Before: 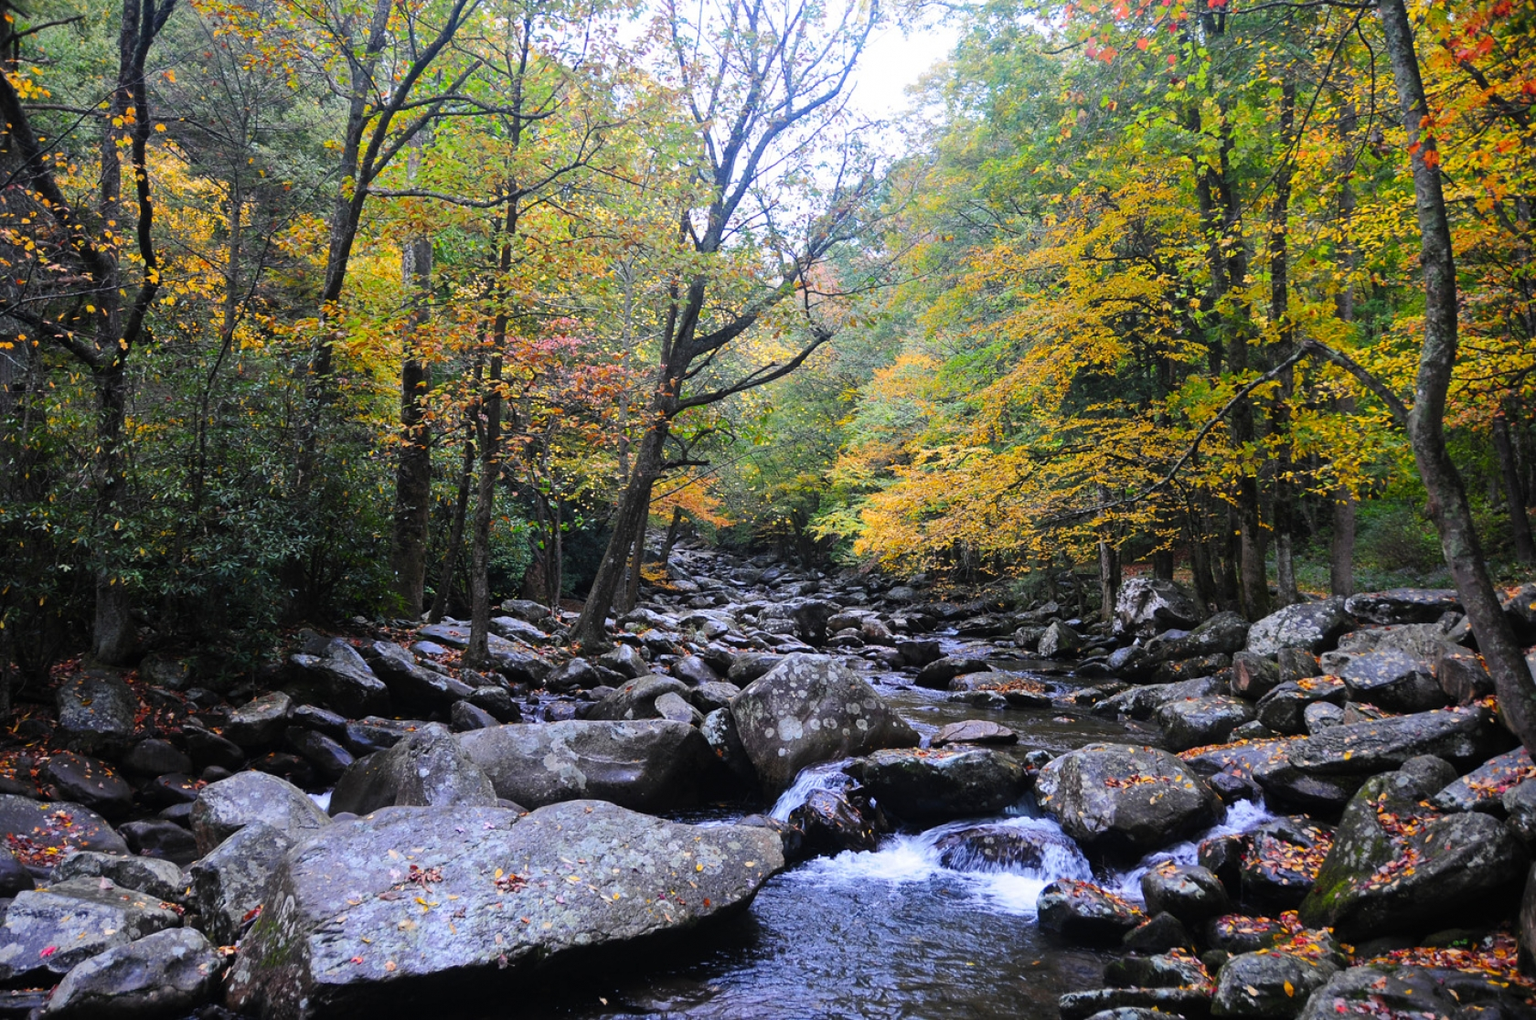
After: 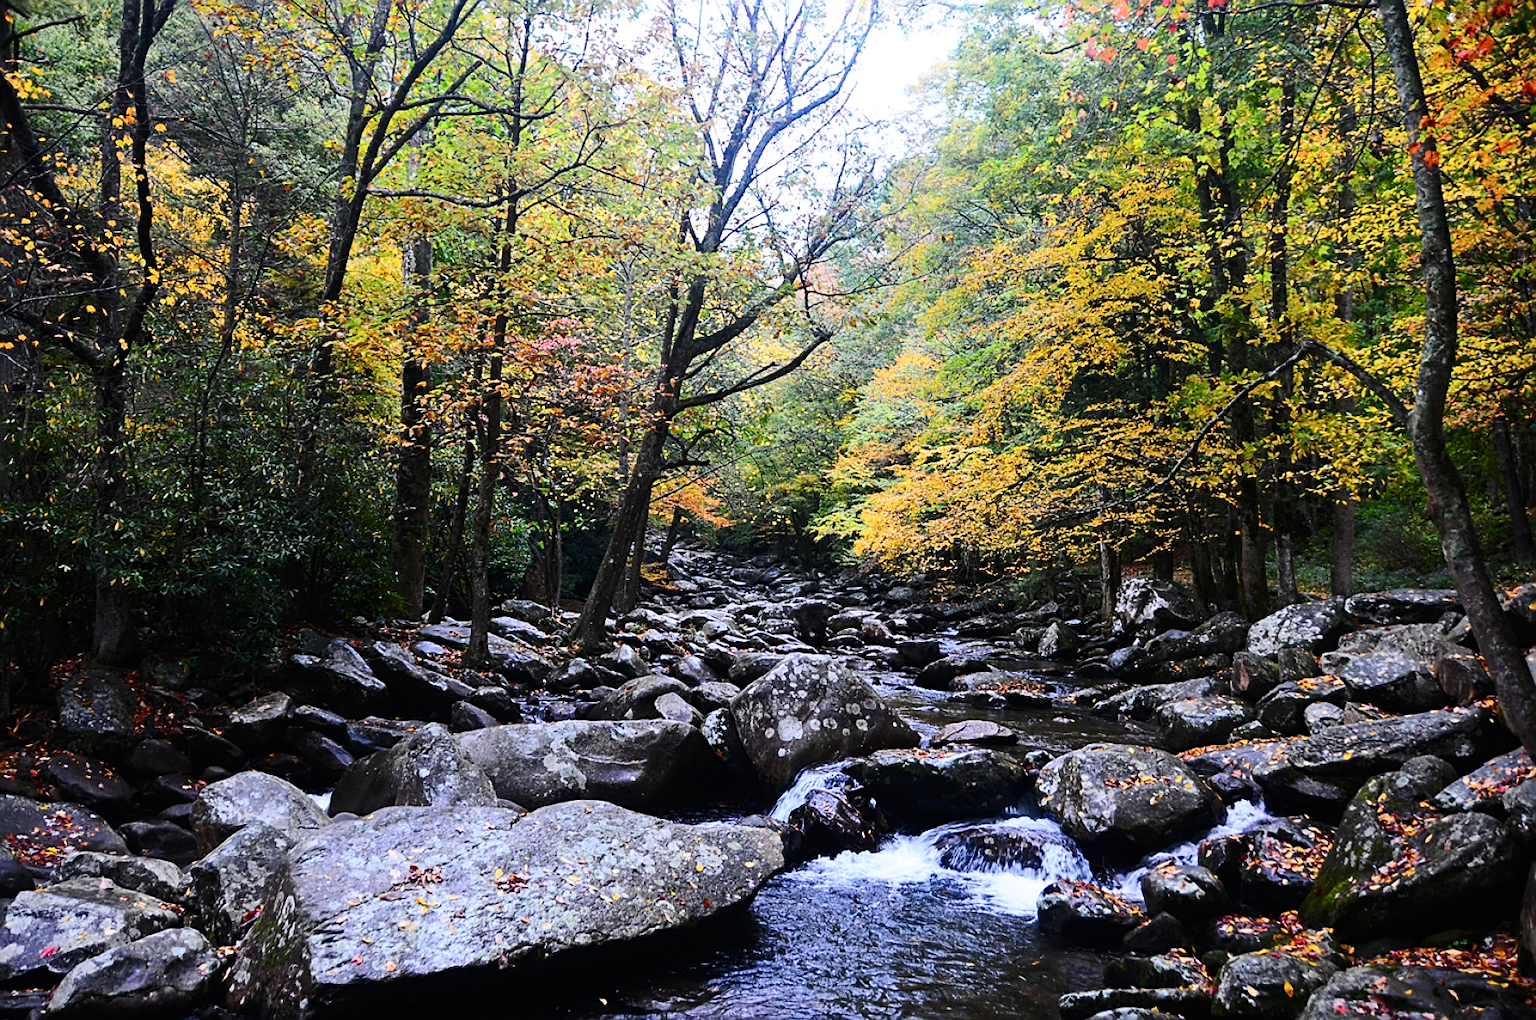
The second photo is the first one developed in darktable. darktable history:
contrast brightness saturation: contrast 0.272
sharpen: on, module defaults
